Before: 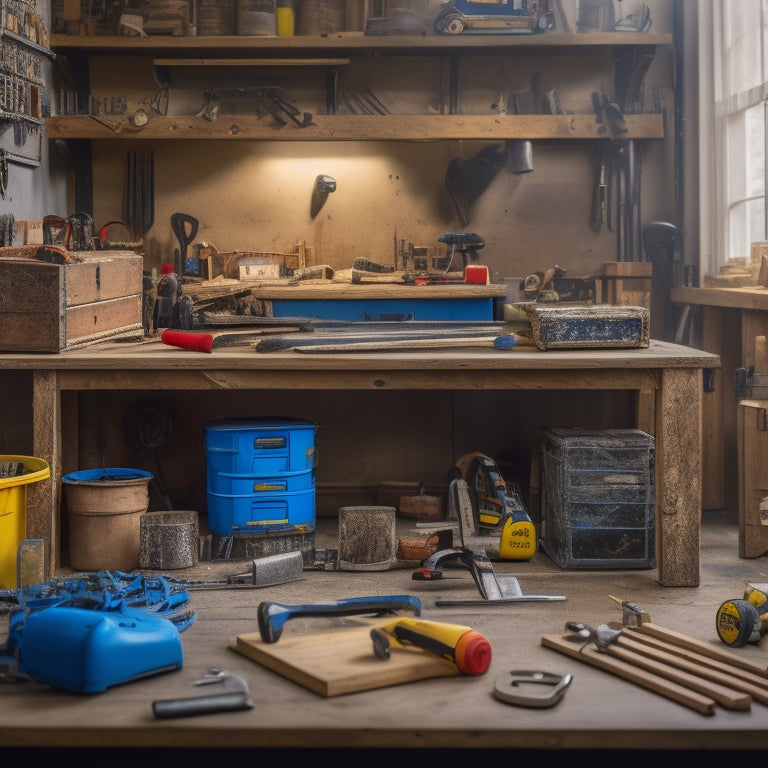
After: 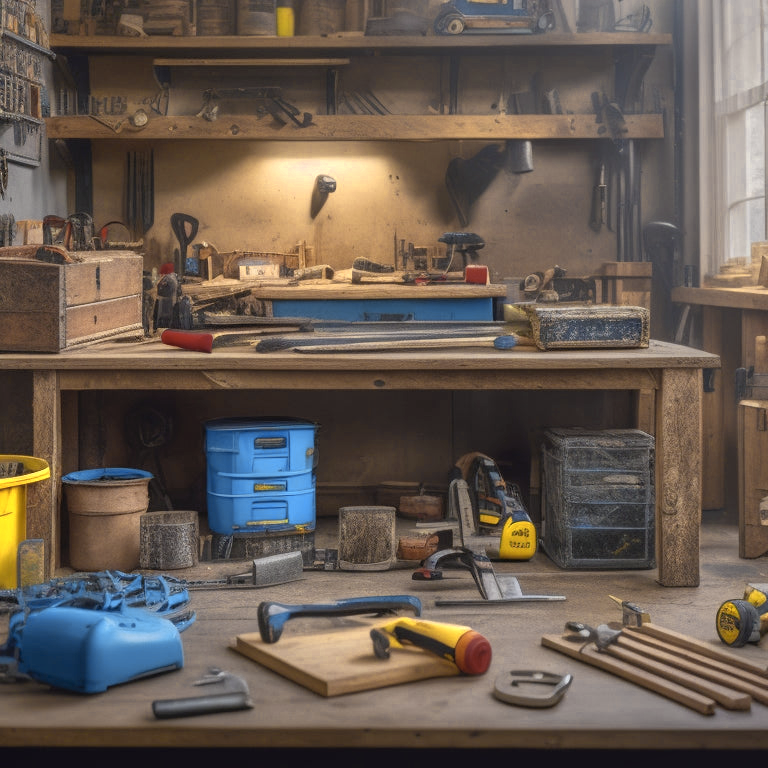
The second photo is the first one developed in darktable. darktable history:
color zones: curves: ch0 [(0.004, 0.306) (0.107, 0.448) (0.252, 0.656) (0.41, 0.398) (0.595, 0.515) (0.768, 0.628)]; ch1 [(0.07, 0.323) (0.151, 0.452) (0.252, 0.608) (0.346, 0.221) (0.463, 0.189) (0.61, 0.368) (0.735, 0.395) (0.921, 0.412)]; ch2 [(0, 0.476) (0.132, 0.512) (0.243, 0.512) (0.397, 0.48) (0.522, 0.376) (0.634, 0.536) (0.761, 0.46)]
shadows and highlights: on, module defaults
